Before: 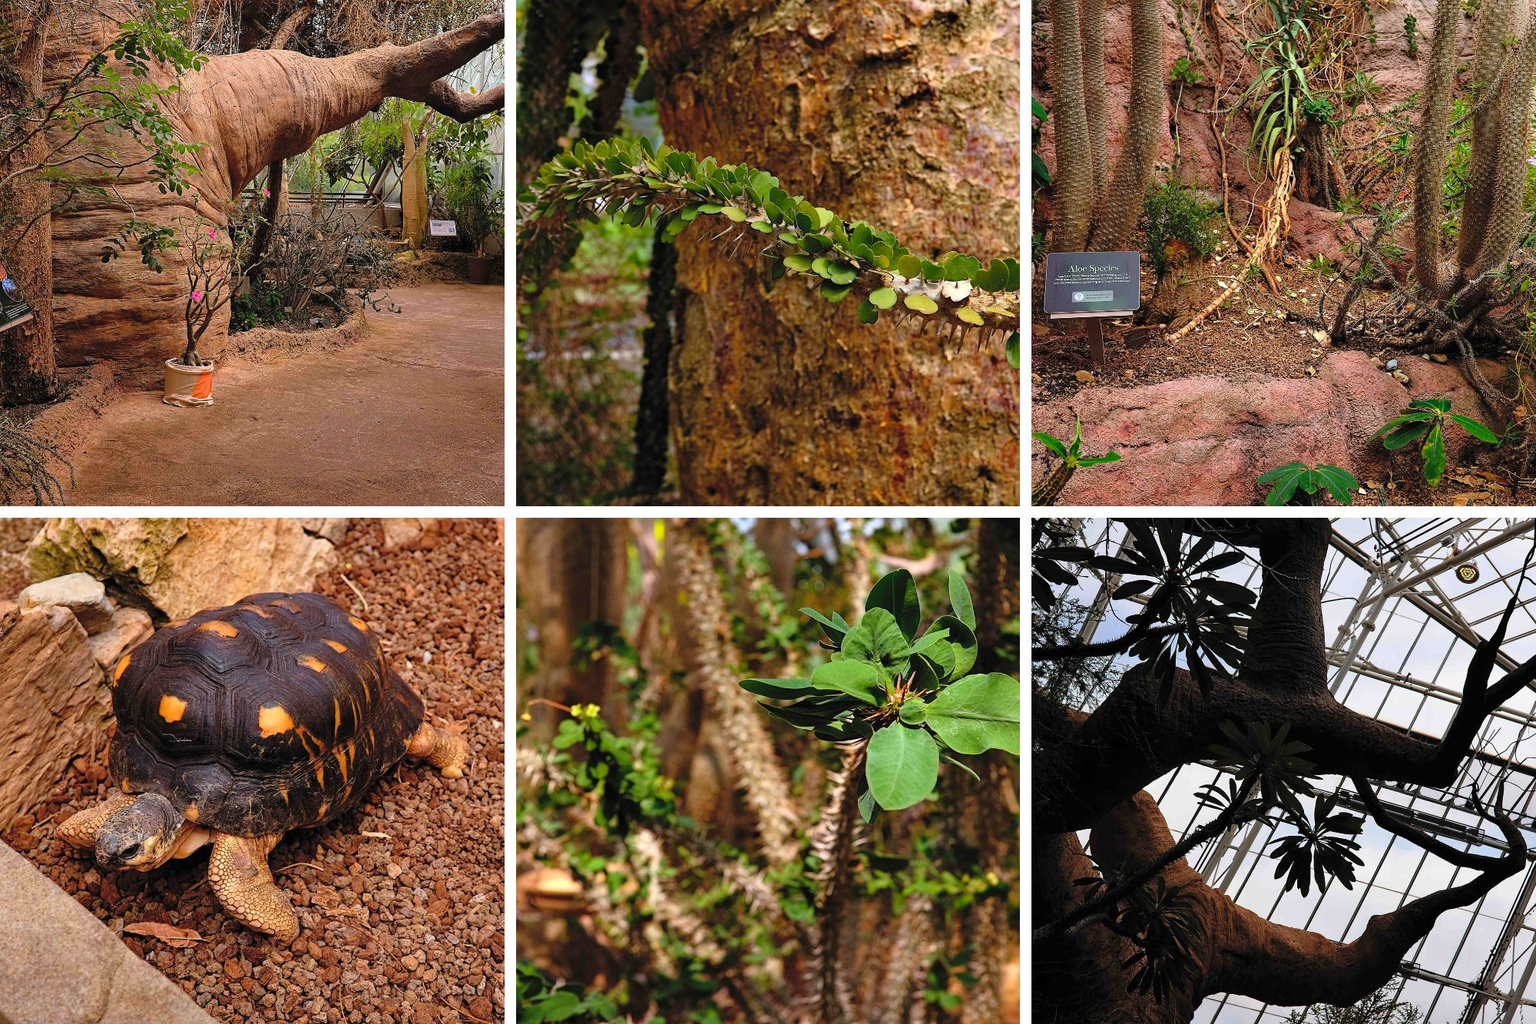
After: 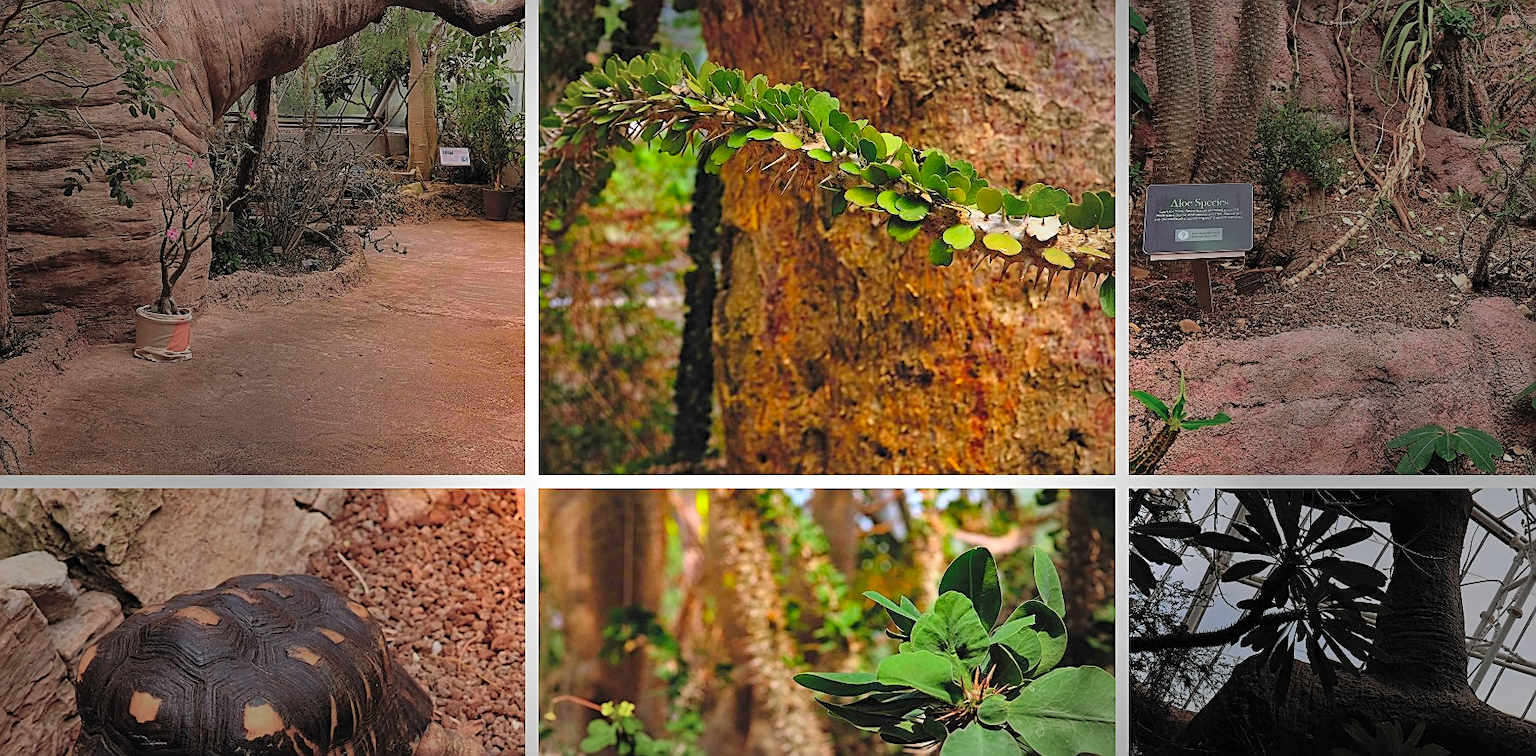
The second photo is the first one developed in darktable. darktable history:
crop: left 3.015%, top 8.969%, right 9.647%, bottom 26.457%
contrast brightness saturation: contrast 0.07, brightness 0.18, saturation 0.4
vignetting: fall-off start 31.28%, fall-off radius 34.64%, brightness -0.575
sharpen: on, module defaults
